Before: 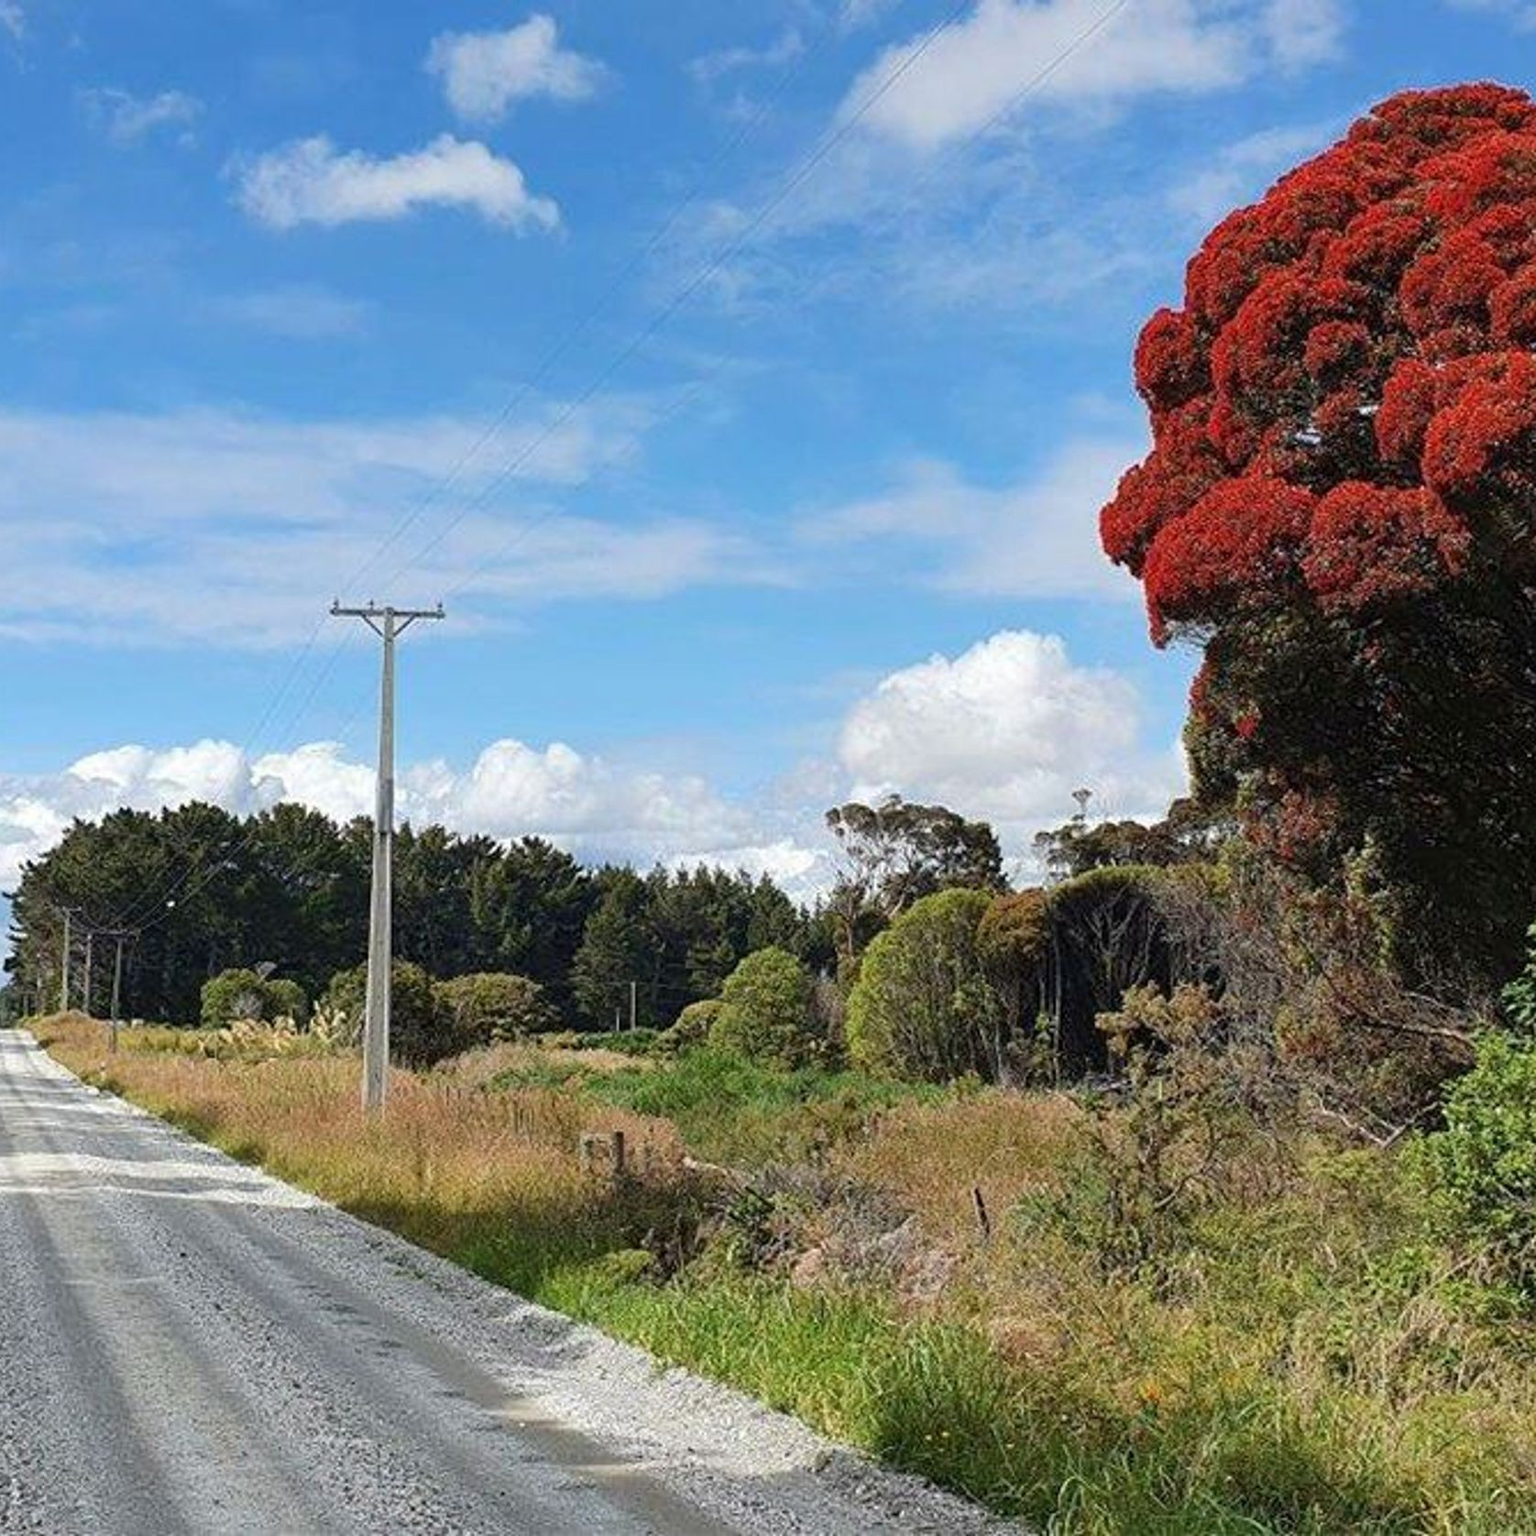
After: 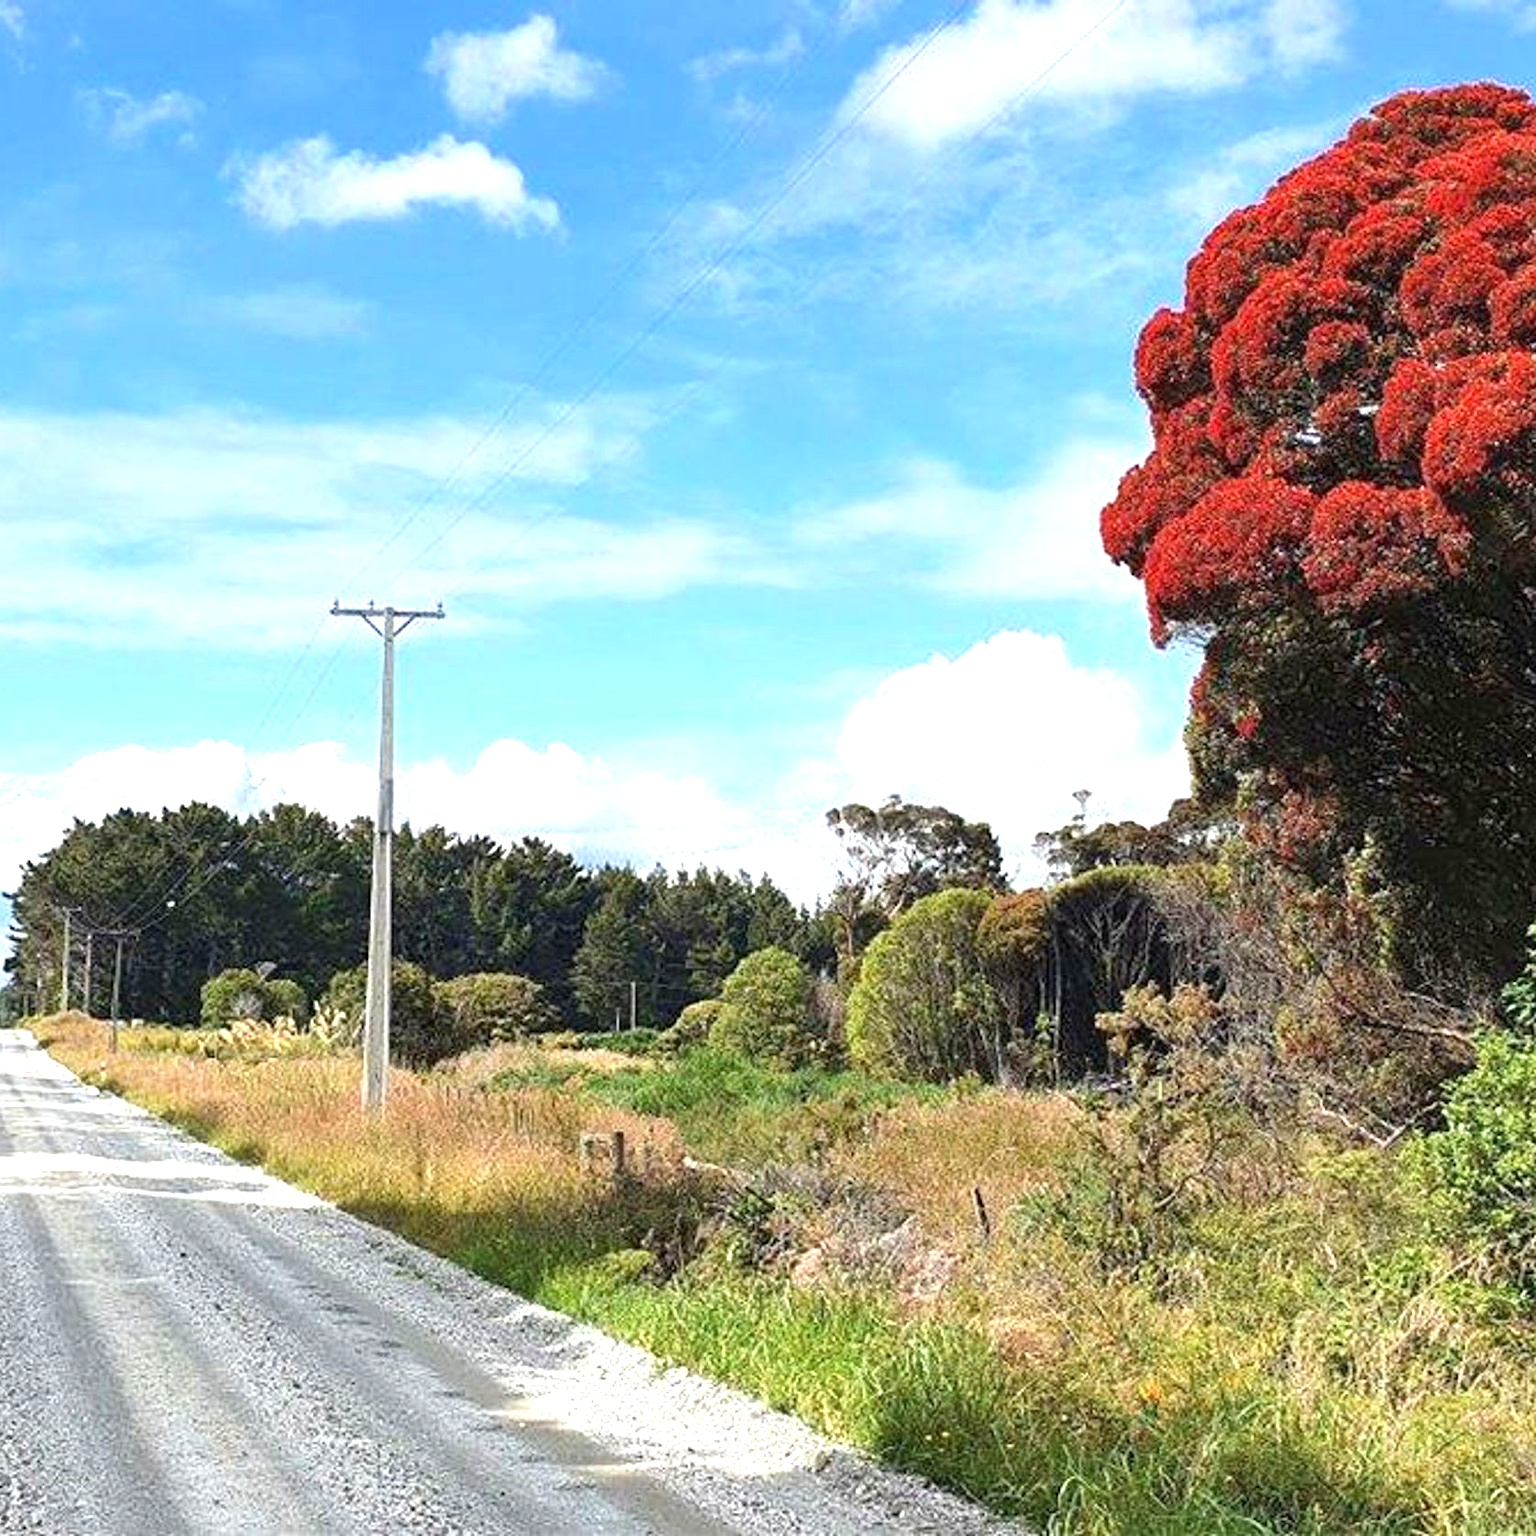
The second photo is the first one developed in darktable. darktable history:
exposure: black level correction 0, exposure 0.938 EV, compensate highlight preservation false
